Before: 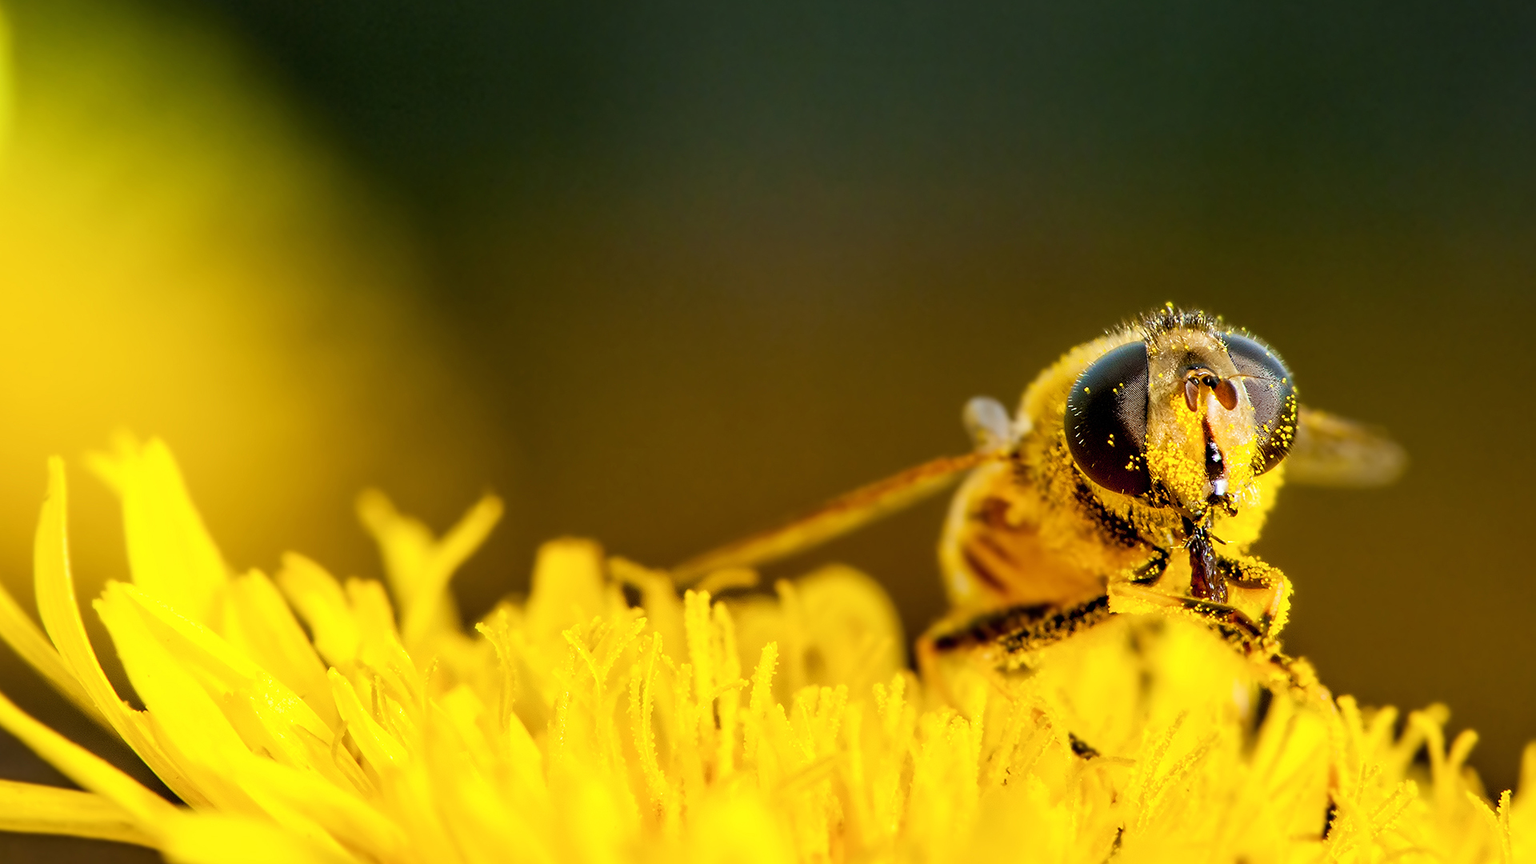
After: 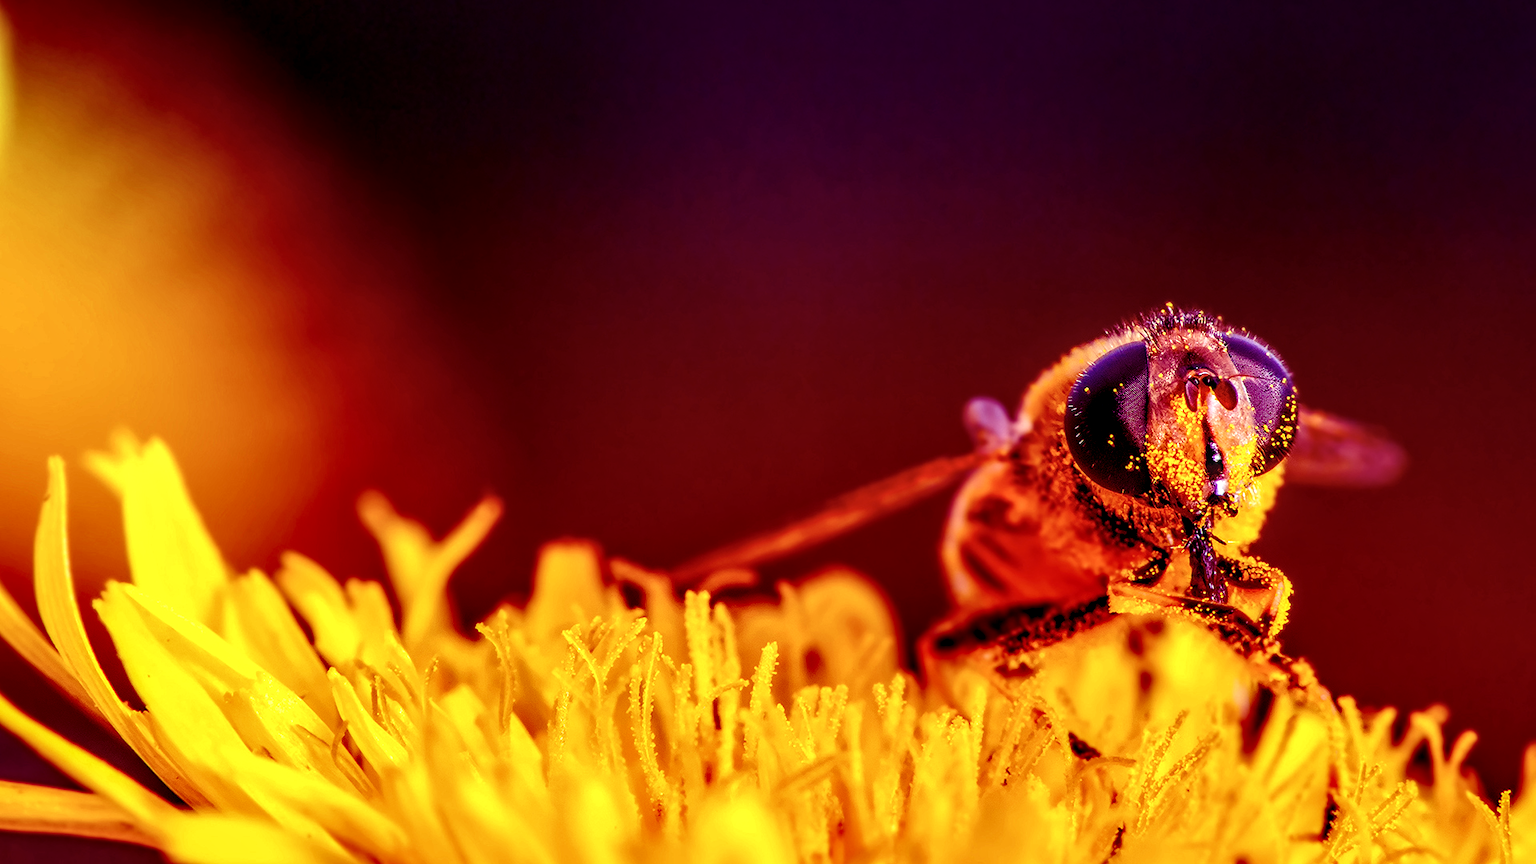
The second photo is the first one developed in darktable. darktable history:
color balance: mode lift, gamma, gain (sRGB), lift [1, 1, 0.101, 1]
local contrast: detail 142%
